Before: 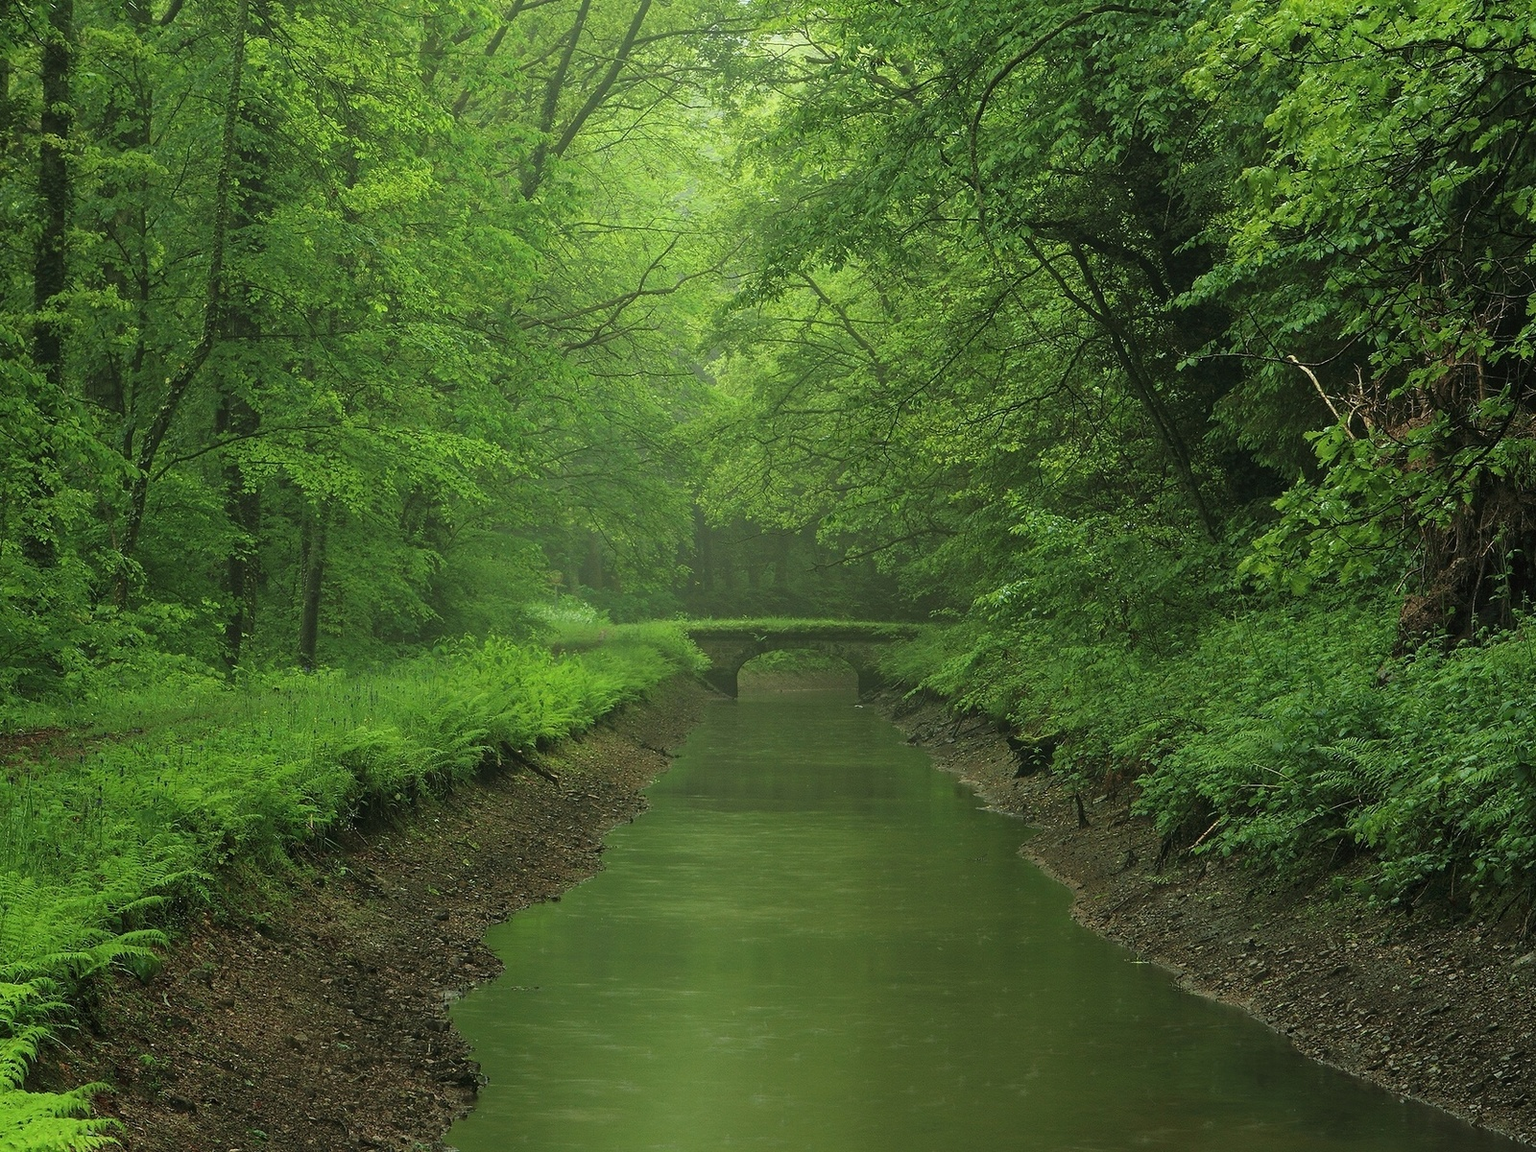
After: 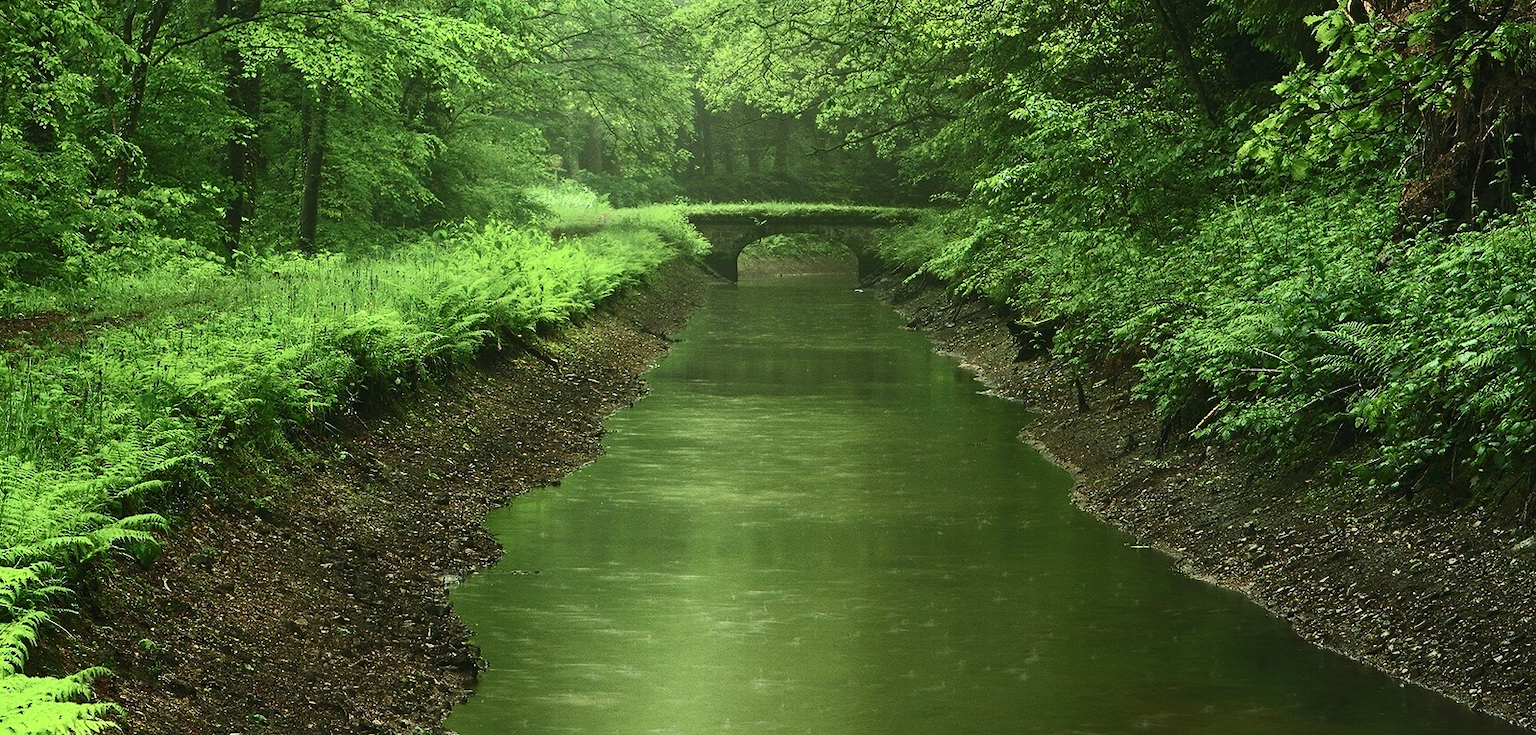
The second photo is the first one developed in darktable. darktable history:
contrast brightness saturation: contrast 0.604, brightness 0.341, saturation 0.145
crop and rotate: top 36.123%
